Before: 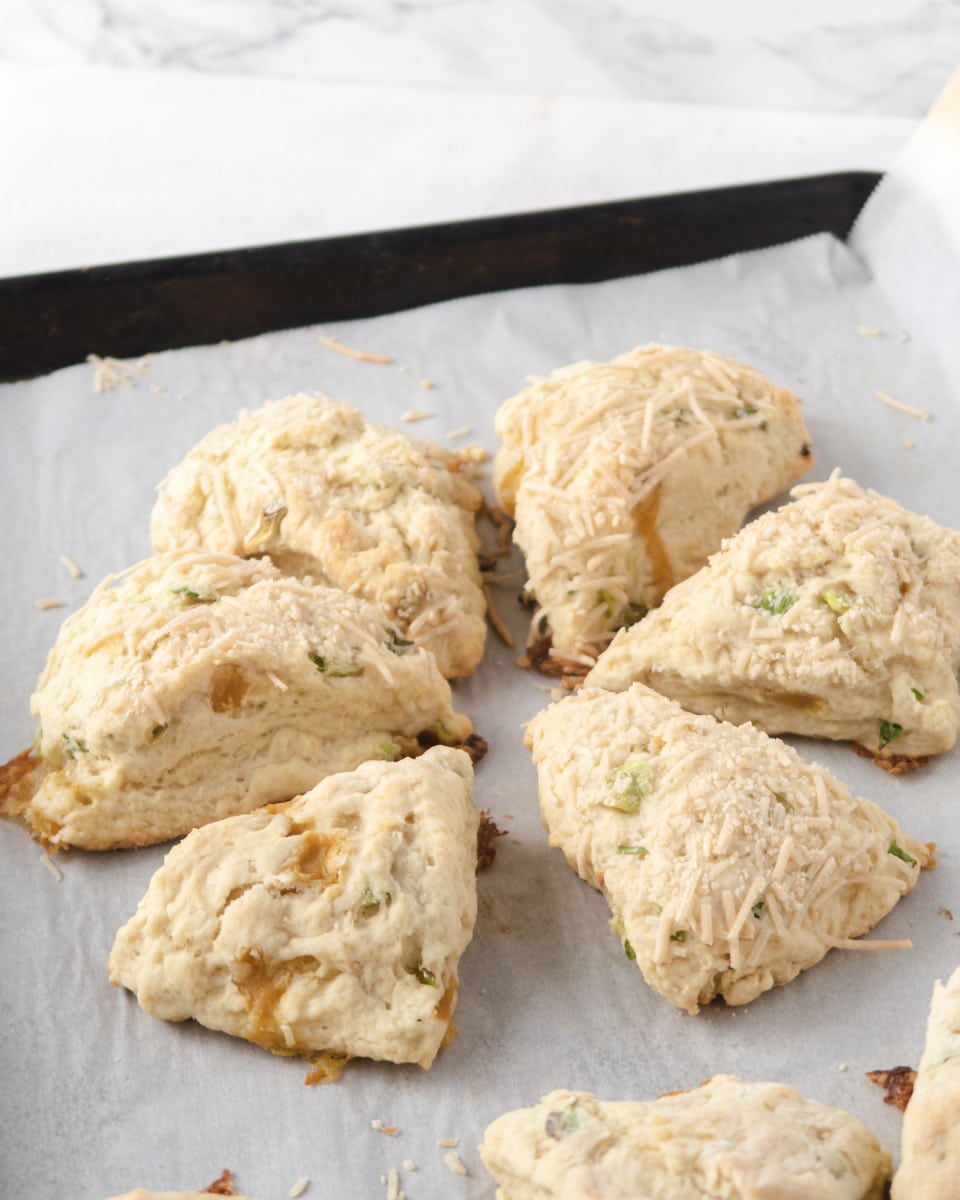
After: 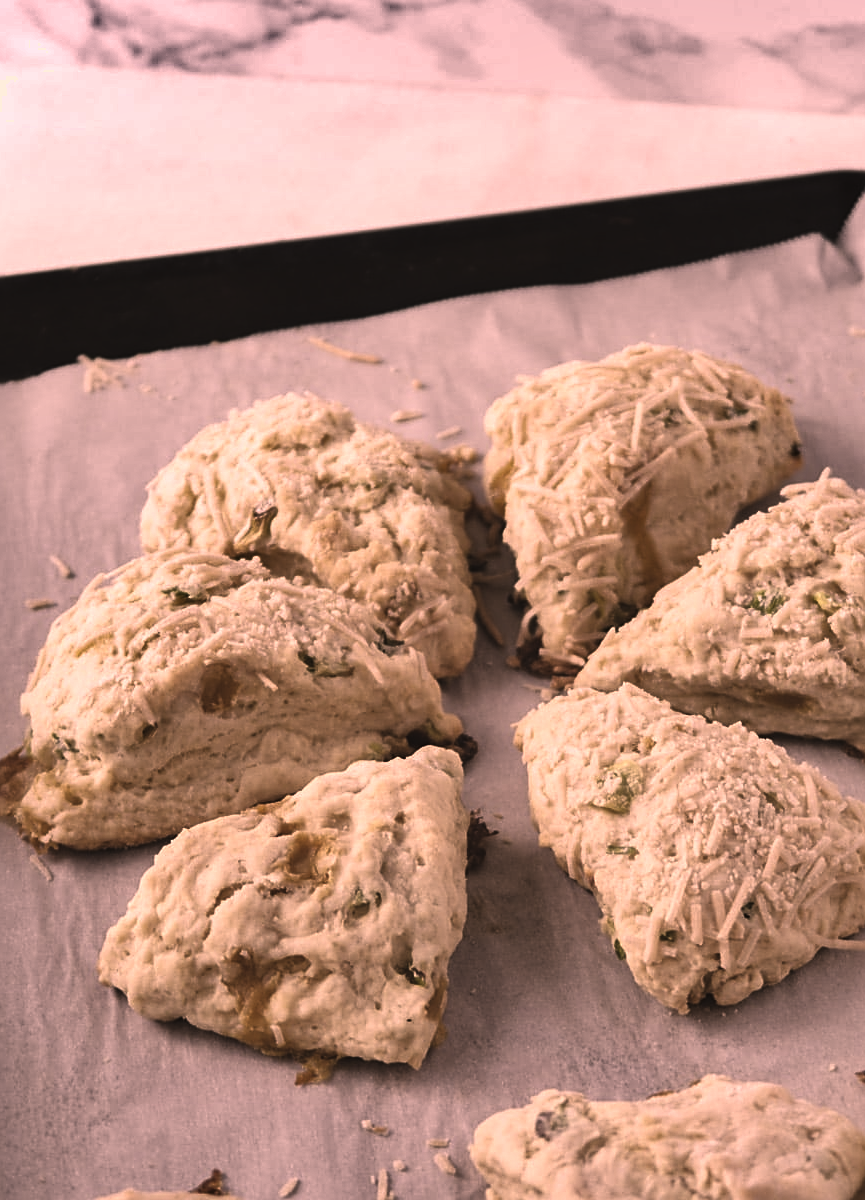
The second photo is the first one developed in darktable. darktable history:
sharpen: on, module defaults
shadows and highlights: white point adjustment 0.1, highlights -70, soften with gaussian
levels: levels [0, 0.618, 1]
contrast brightness saturation: contrast 0.1, saturation -0.3
white balance: red 1.004, blue 1.096
crop and rotate: left 1.088%, right 8.807%
exposure: black level correction -0.028, compensate highlight preservation false
color correction: highlights a* 21.88, highlights b* 22.25
